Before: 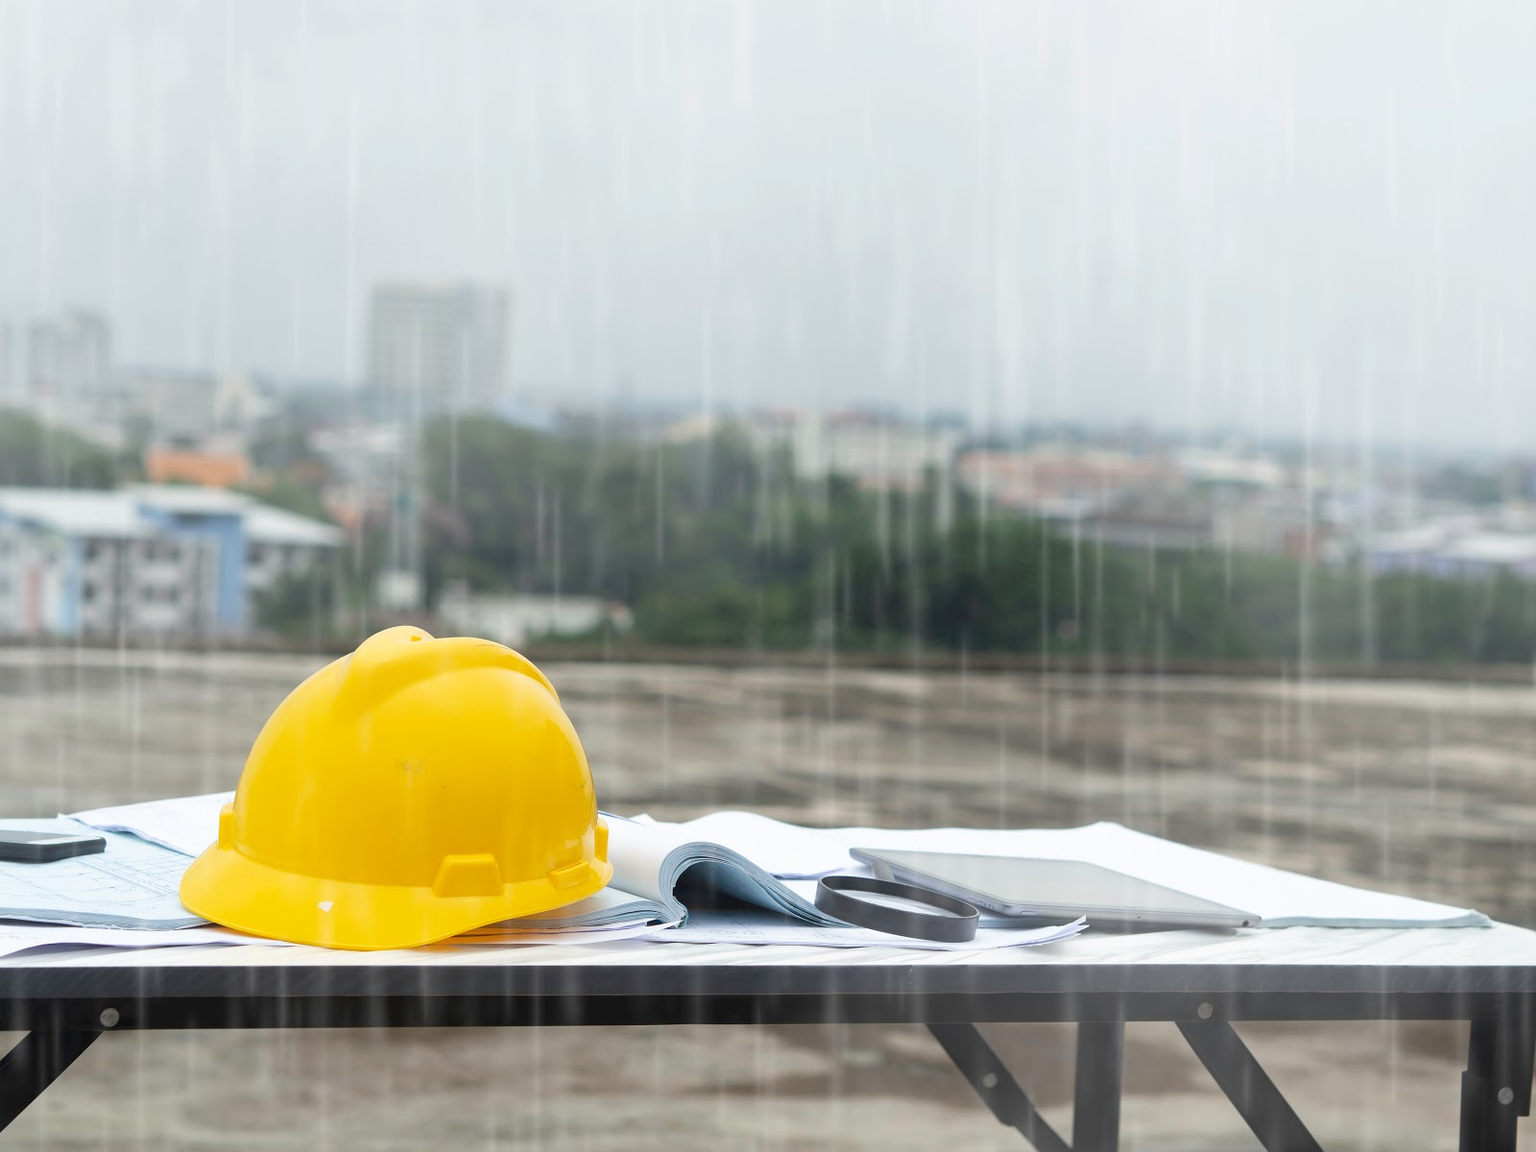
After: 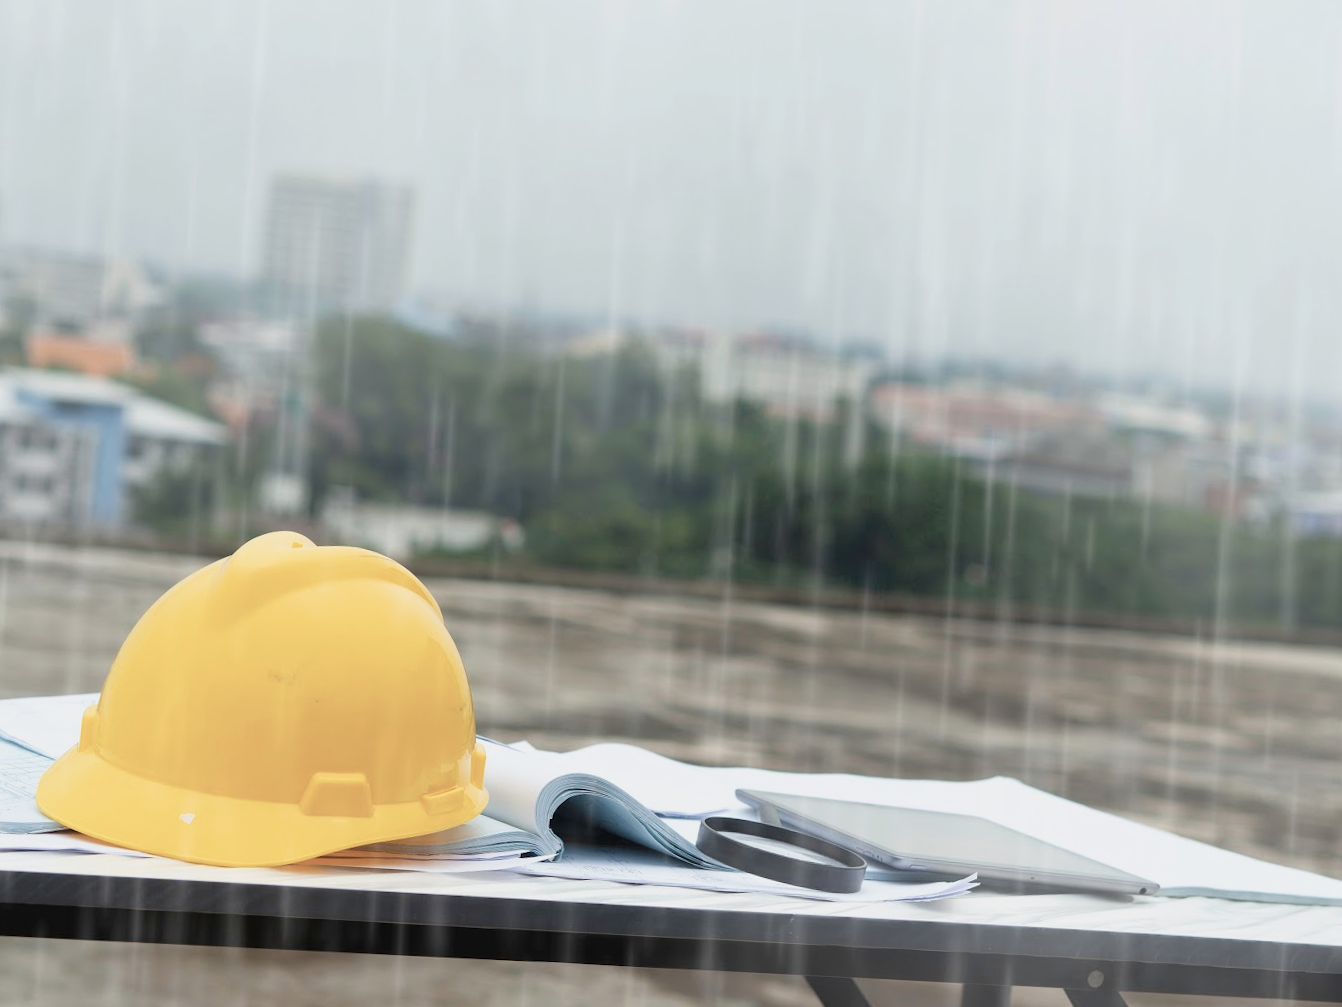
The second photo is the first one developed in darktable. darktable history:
velvia: on, module defaults
color balance rgb: perceptual saturation grading › global saturation -27.94%, hue shift -2.27°, contrast -21.26%
crop and rotate: angle -3.27°, left 5.211%, top 5.211%, right 4.607%, bottom 4.607%
filmic rgb: white relative exposure 2.34 EV, hardness 6.59
